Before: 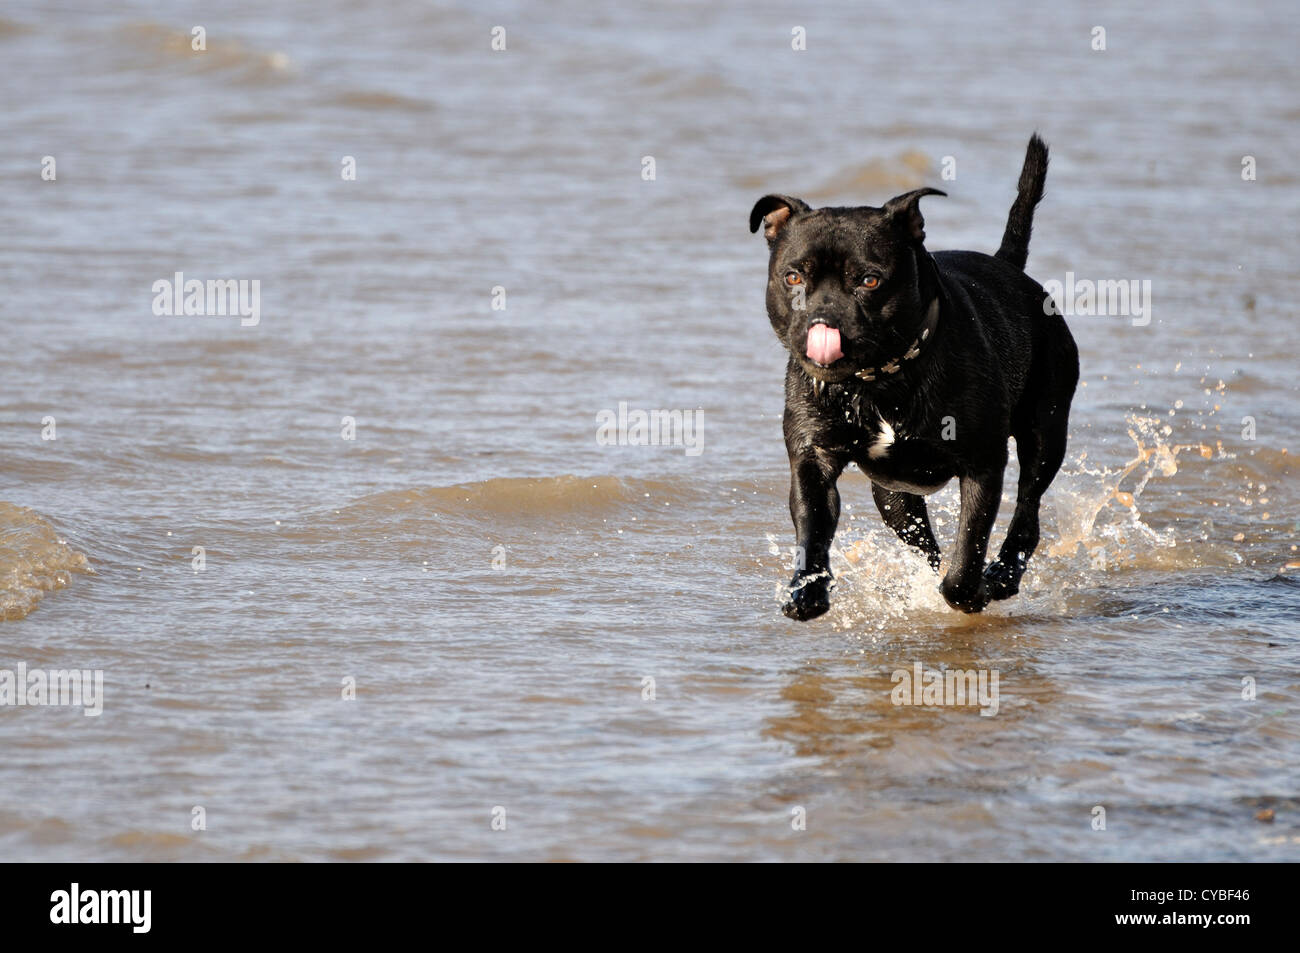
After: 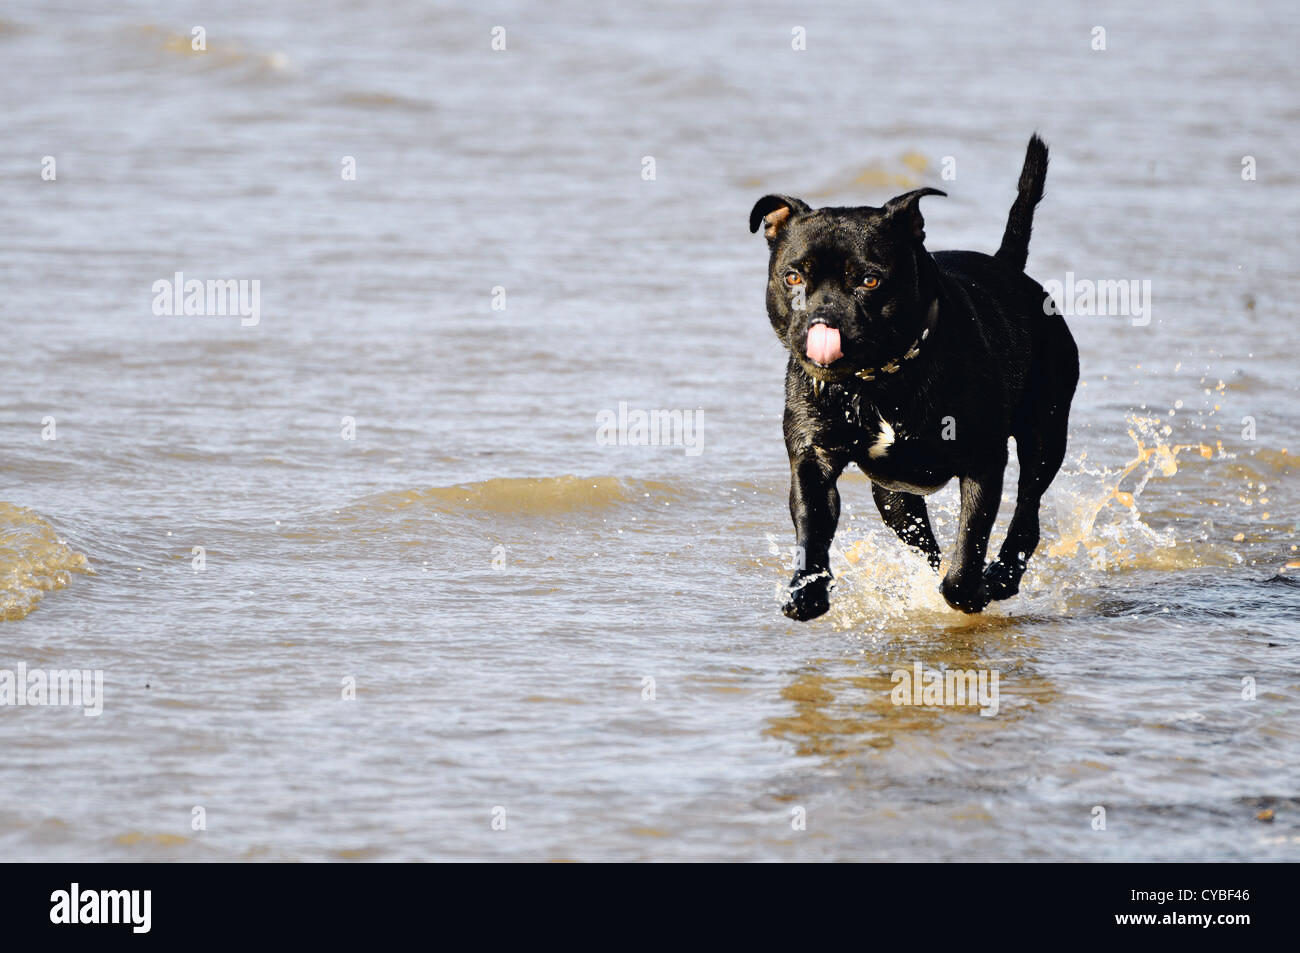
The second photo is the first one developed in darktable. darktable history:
tone curve: curves: ch0 [(0, 0.023) (0.104, 0.058) (0.21, 0.162) (0.469, 0.524) (0.579, 0.65) (0.725, 0.8) (0.858, 0.903) (1, 0.974)]; ch1 [(0, 0) (0.414, 0.395) (0.447, 0.447) (0.502, 0.501) (0.521, 0.512) (0.566, 0.566) (0.618, 0.61) (0.654, 0.642) (1, 1)]; ch2 [(0, 0) (0.369, 0.388) (0.437, 0.453) (0.492, 0.485) (0.524, 0.508) (0.553, 0.566) (0.583, 0.608) (1, 1)], color space Lab, independent channels, preserve colors none
